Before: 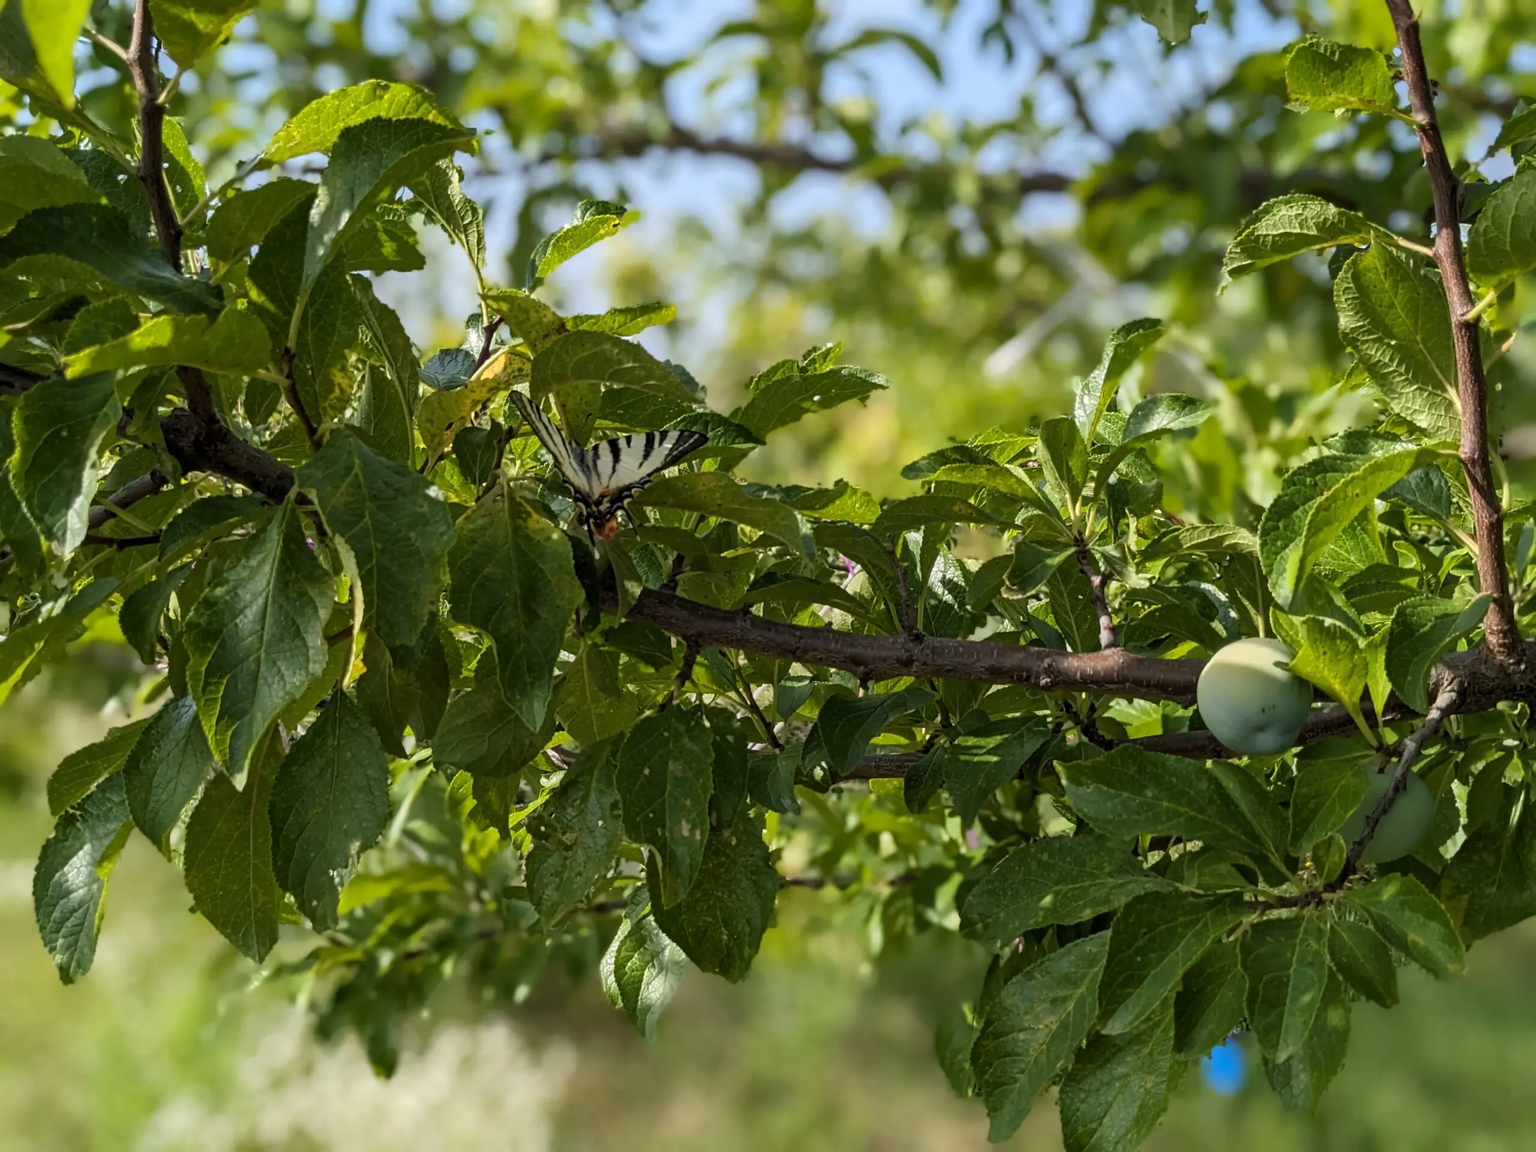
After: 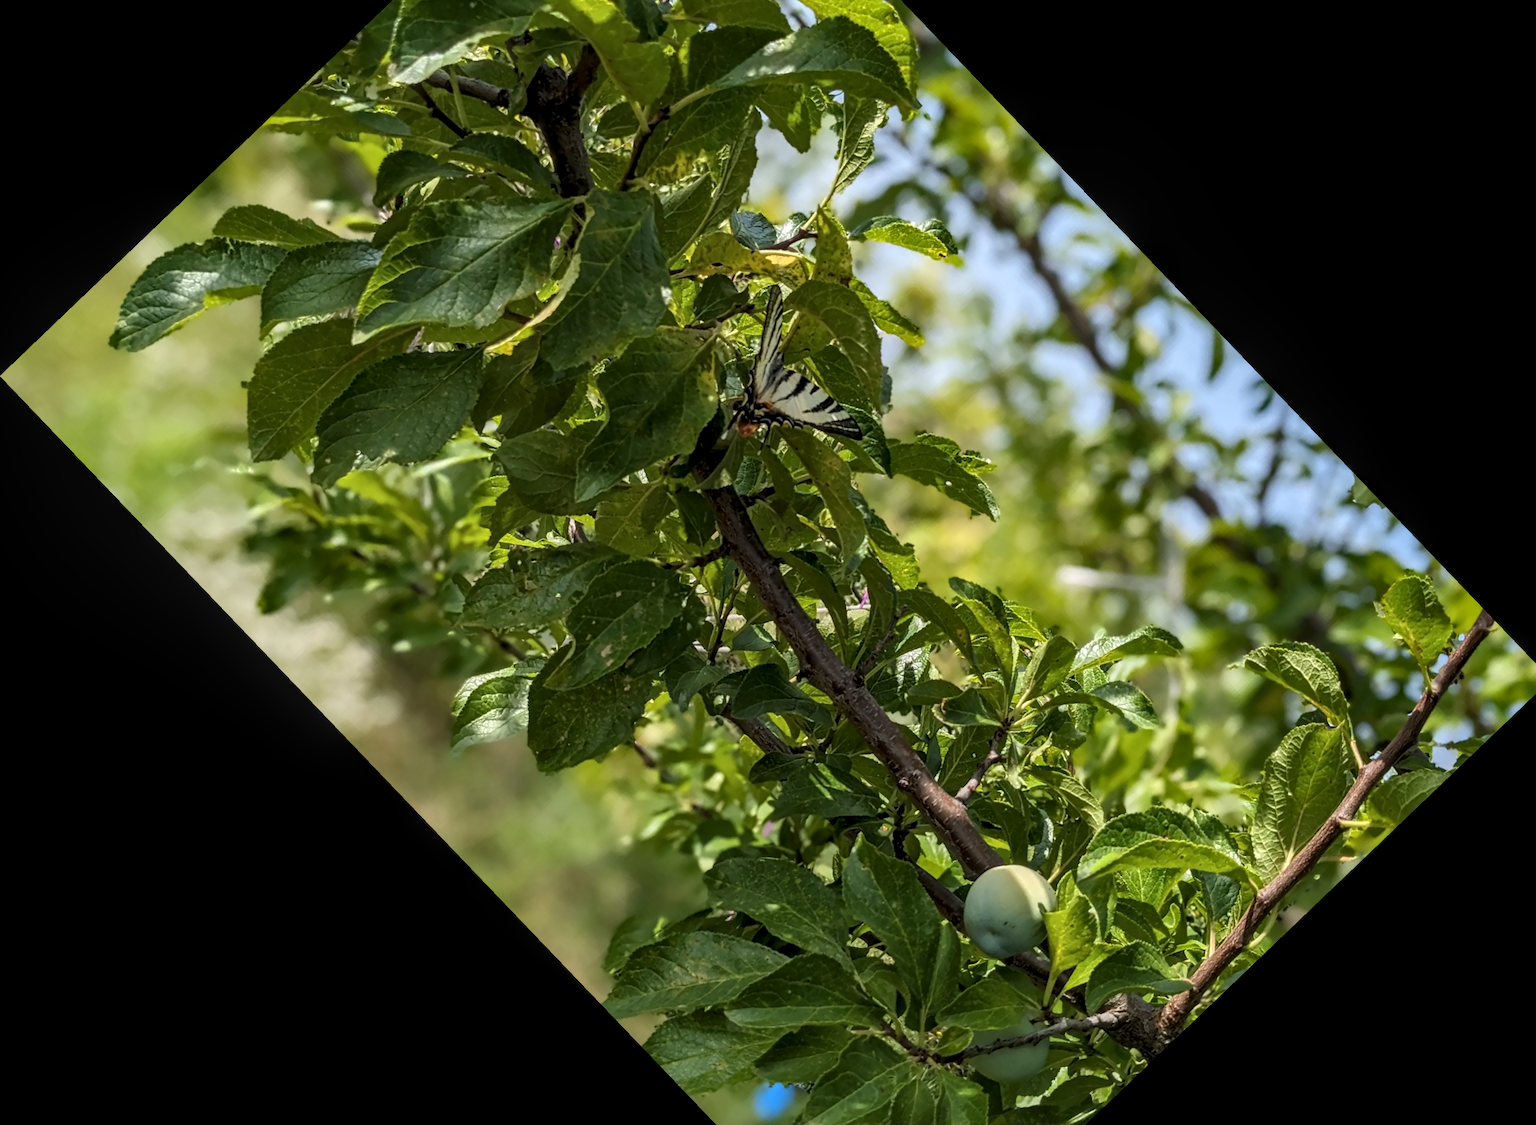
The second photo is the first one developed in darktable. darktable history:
rotate and perspective: rotation 0.679°, lens shift (horizontal) 0.136, crop left 0.009, crop right 0.991, crop top 0.078, crop bottom 0.95
crop and rotate: angle -46.26°, top 16.234%, right 0.912%, bottom 11.704%
local contrast: detail 130%
